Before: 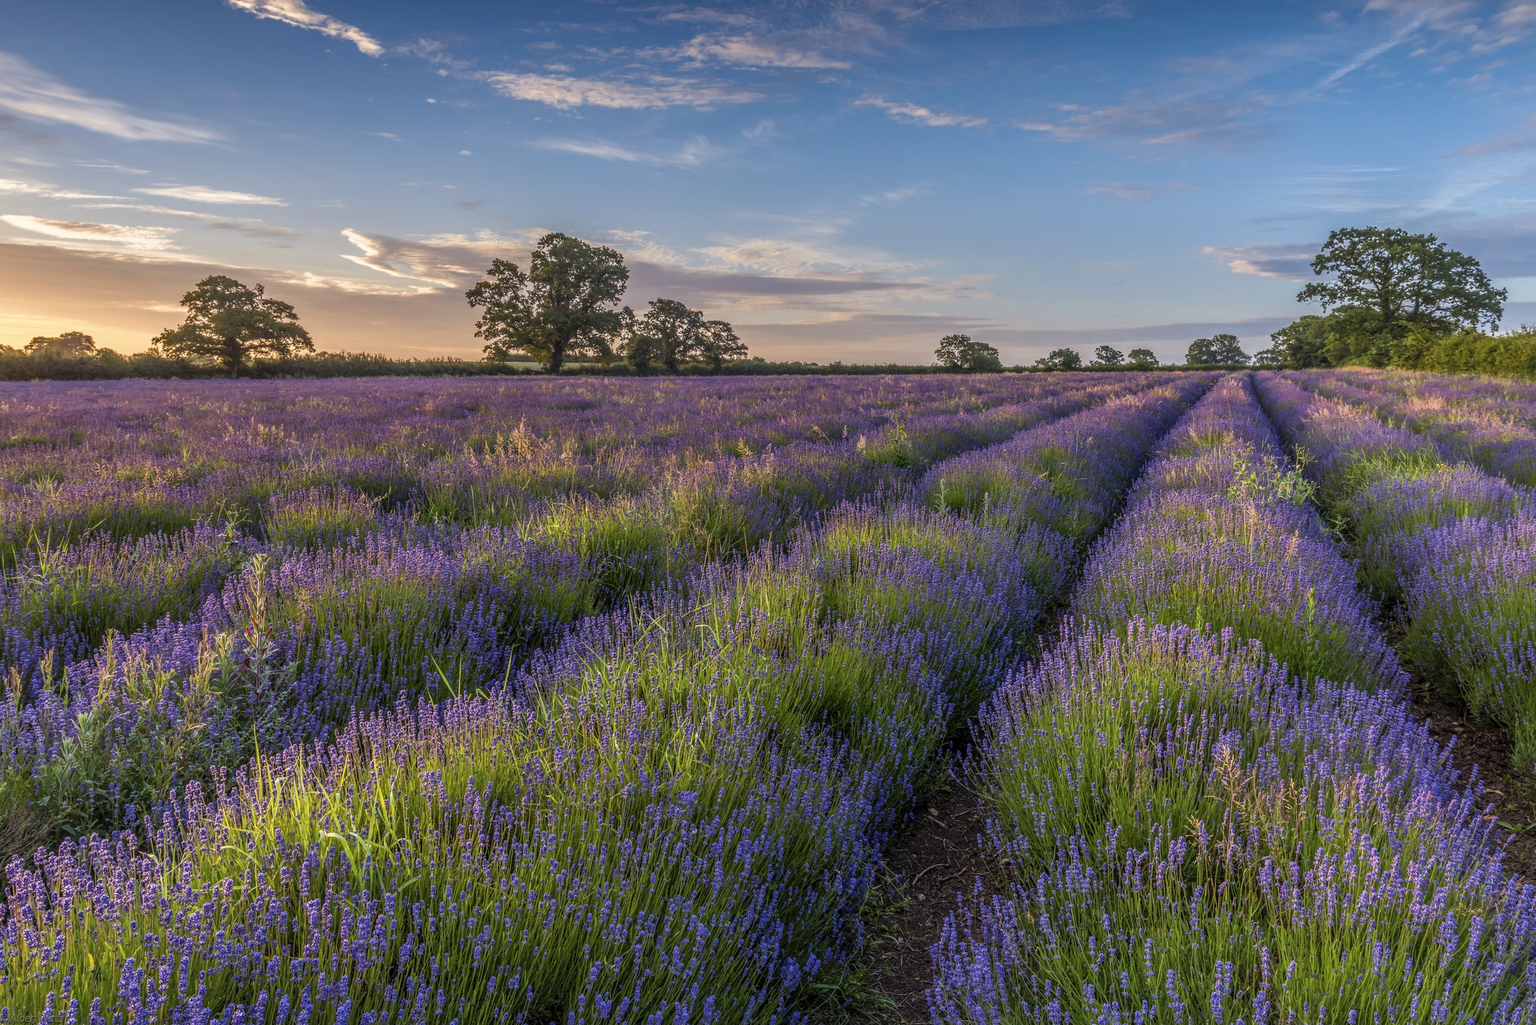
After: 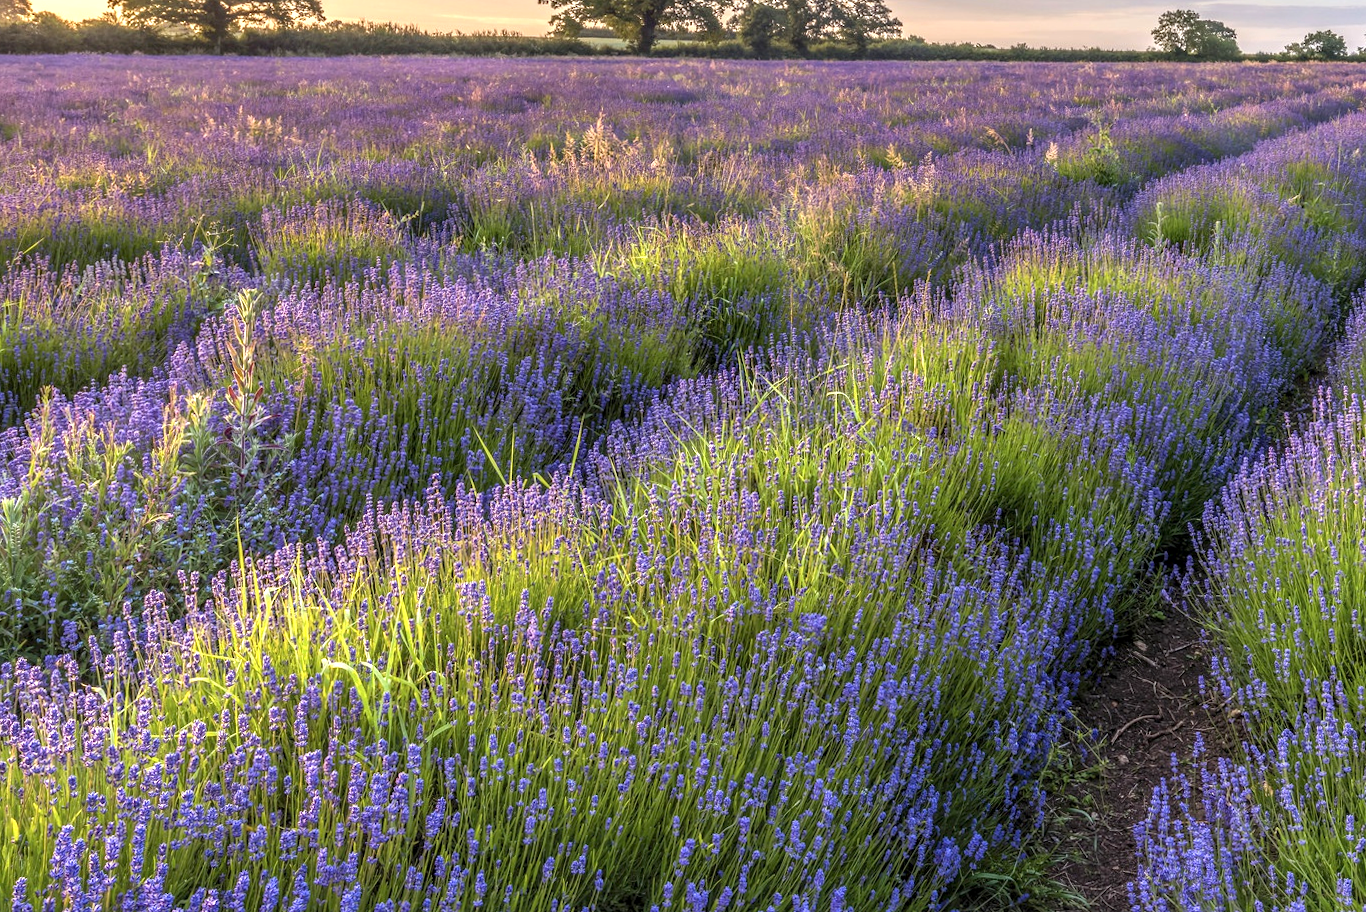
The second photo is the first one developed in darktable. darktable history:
crop and rotate: angle -0.82°, left 3.85%, top 31.828%, right 27.992%
exposure: black level correction 0.001, exposure 0.955 EV, compensate exposure bias true, compensate highlight preservation false
